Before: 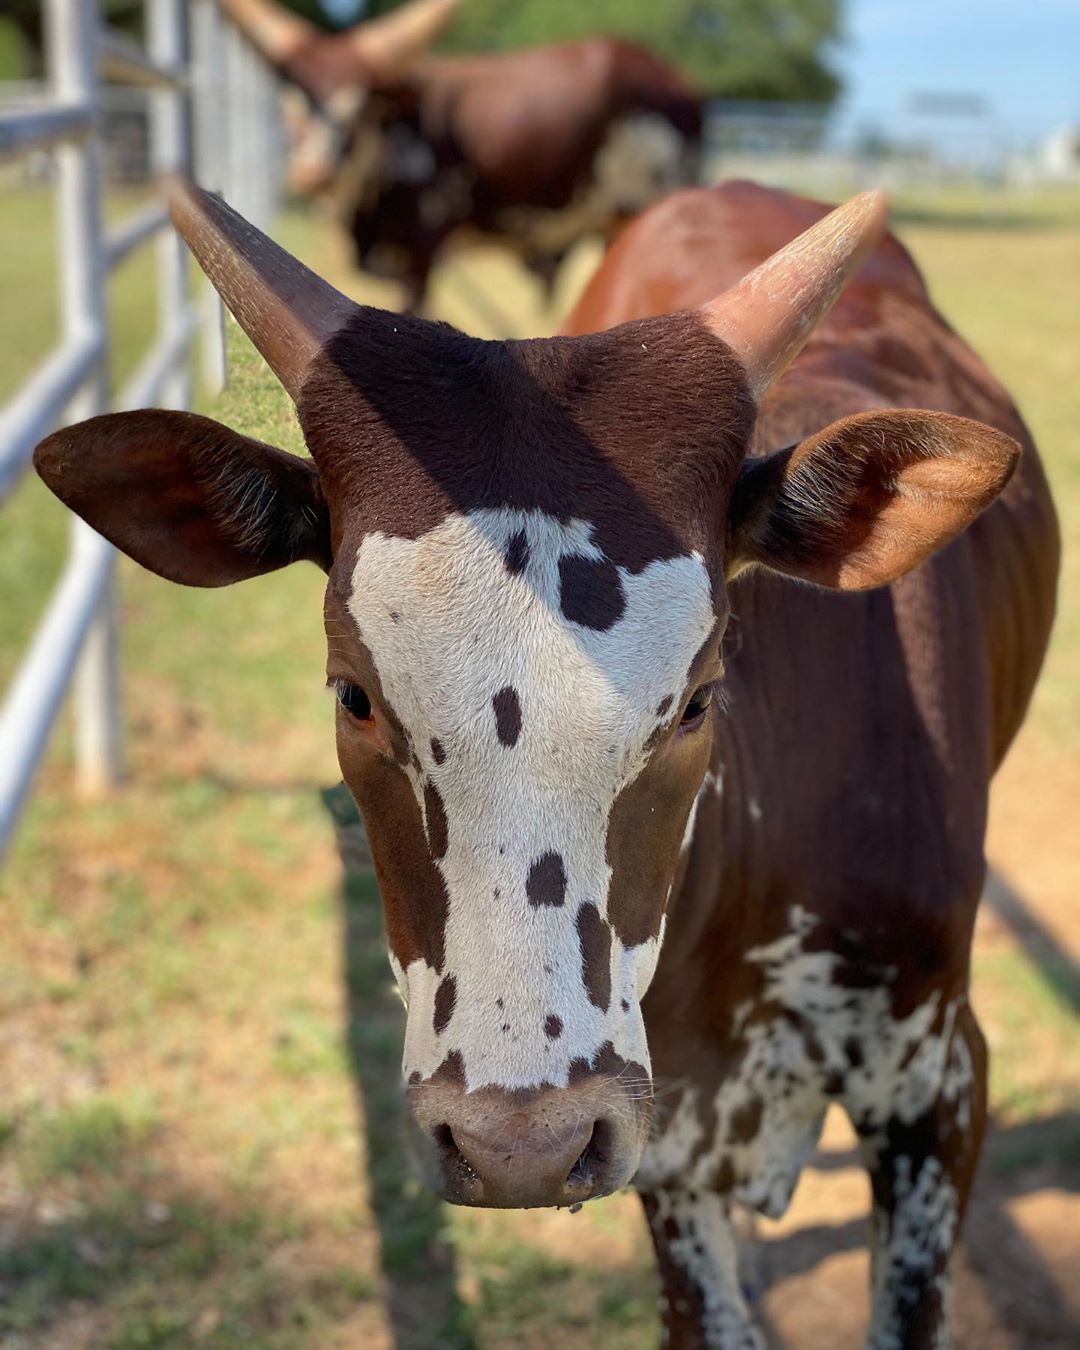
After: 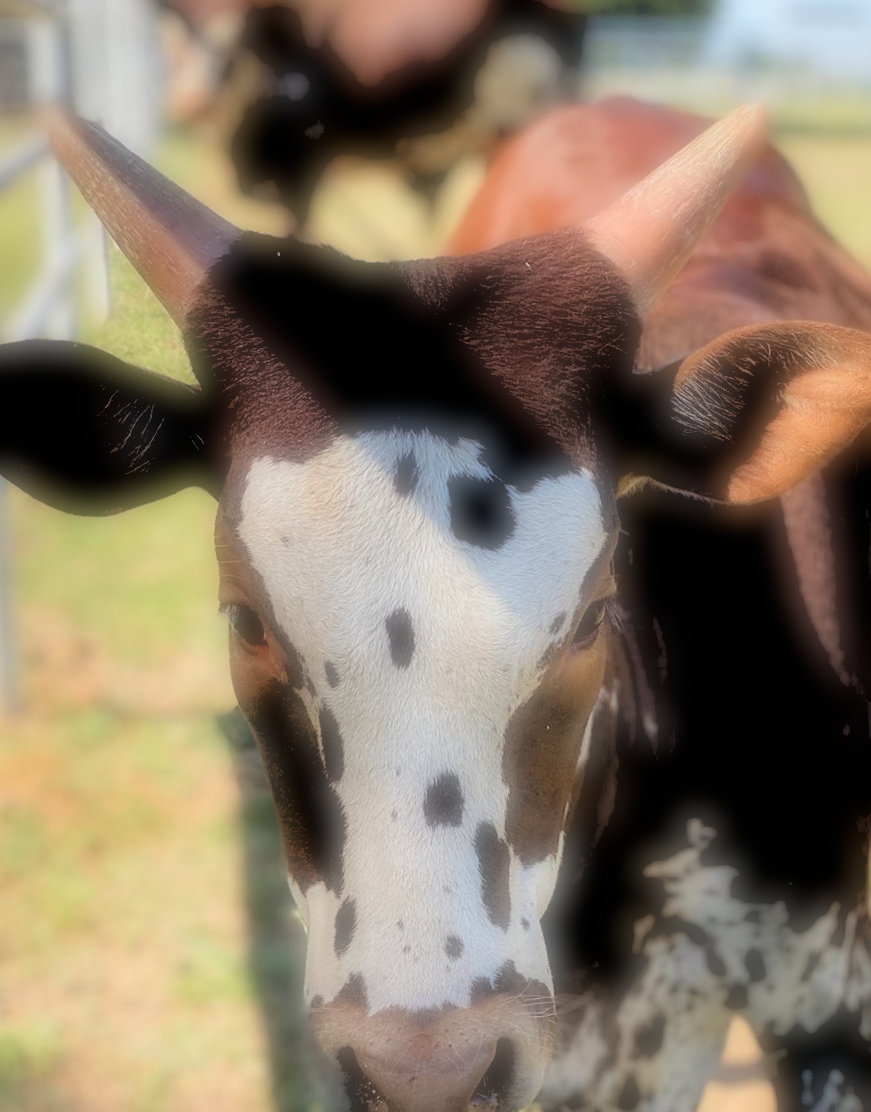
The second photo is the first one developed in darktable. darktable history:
soften: on, module defaults
rotate and perspective: rotation -1.42°, crop left 0.016, crop right 0.984, crop top 0.035, crop bottom 0.965
crop: left 9.929%, top 3.475%, right 9.188%, bottom 9.529%
rgb levels: levels [[0.027, 0.429, 0.996], [0, 0.5, 1], [0, 0.5, 1]]
exposure: exposure -0.153 EV, compensate highlight preservation false
